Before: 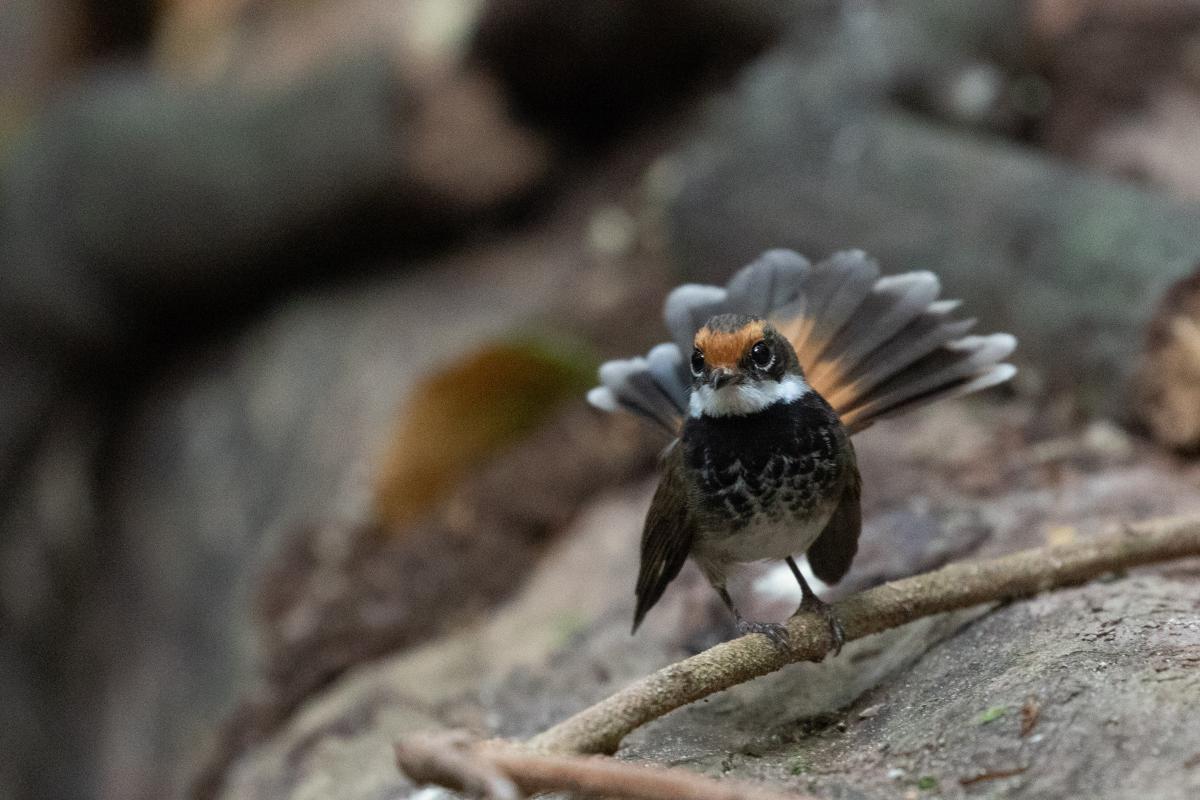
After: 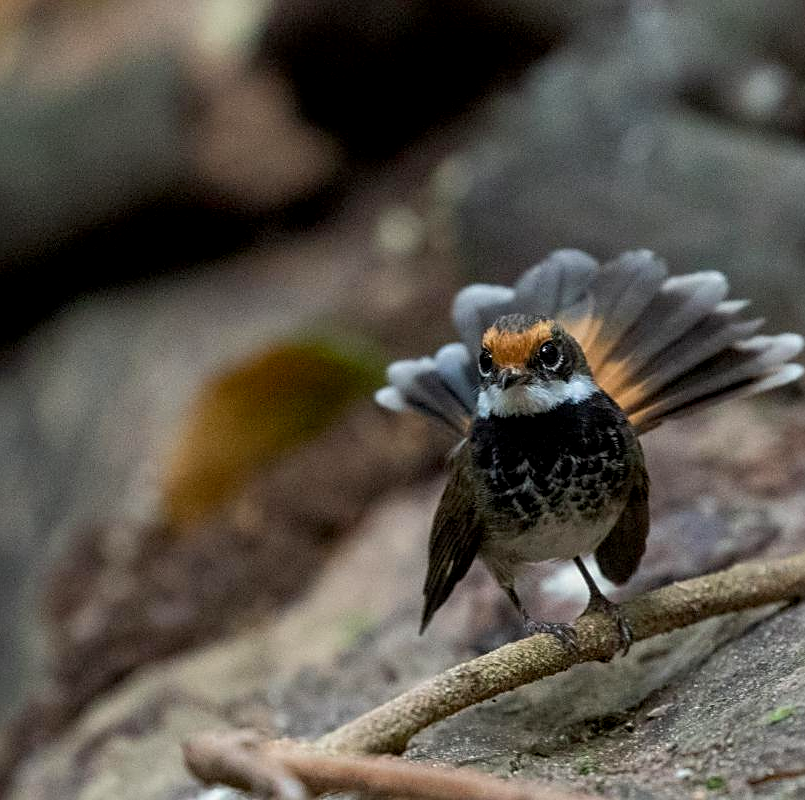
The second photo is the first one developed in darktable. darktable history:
tone equalizer: edges refinement/feathering 500, mask exposure compensation -1.57 EV, preserve details no
crop and rotate: left 17.68%, right 15.205%
sharpen: on, module defaults
color balance rgb: perceptual saturation grading › global saturation 0.376%, global vibrance 42.632%
contrast brightness saturation: saturation -0.066
local contrast: on, module defaults
exposure: black level correction 0.002, exposure -0.106 EV, compensate exposure bias true, compensate highlight preservation false
